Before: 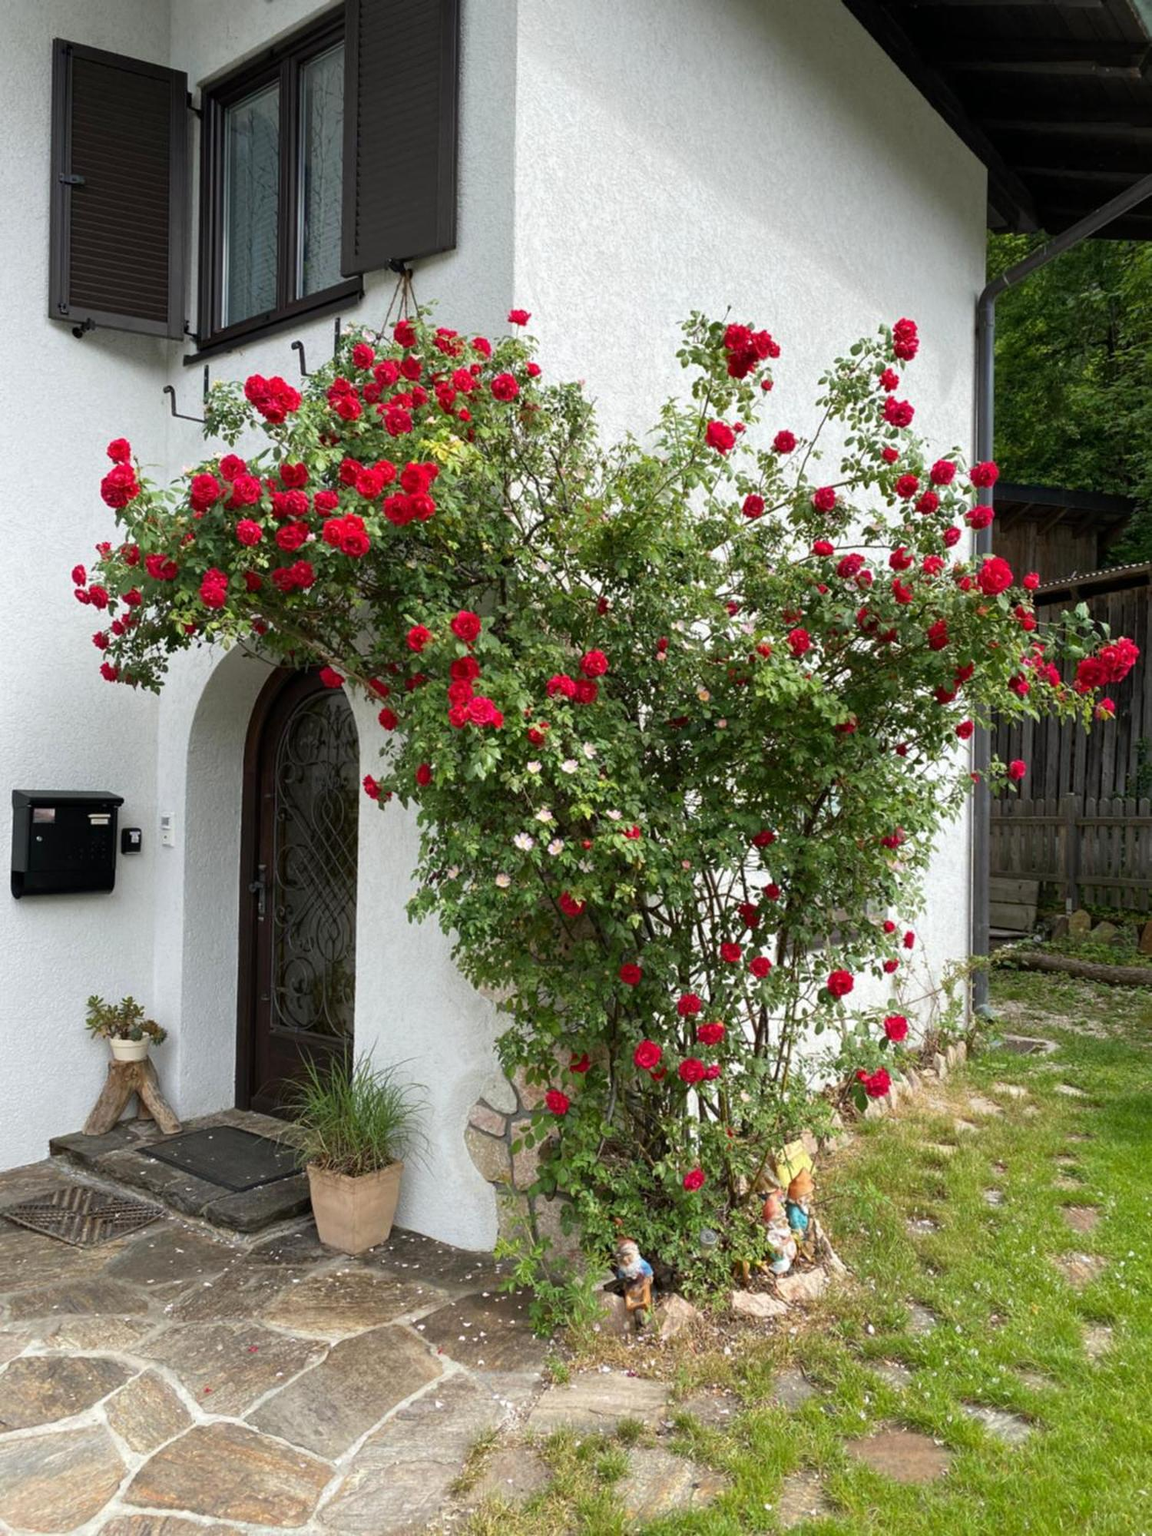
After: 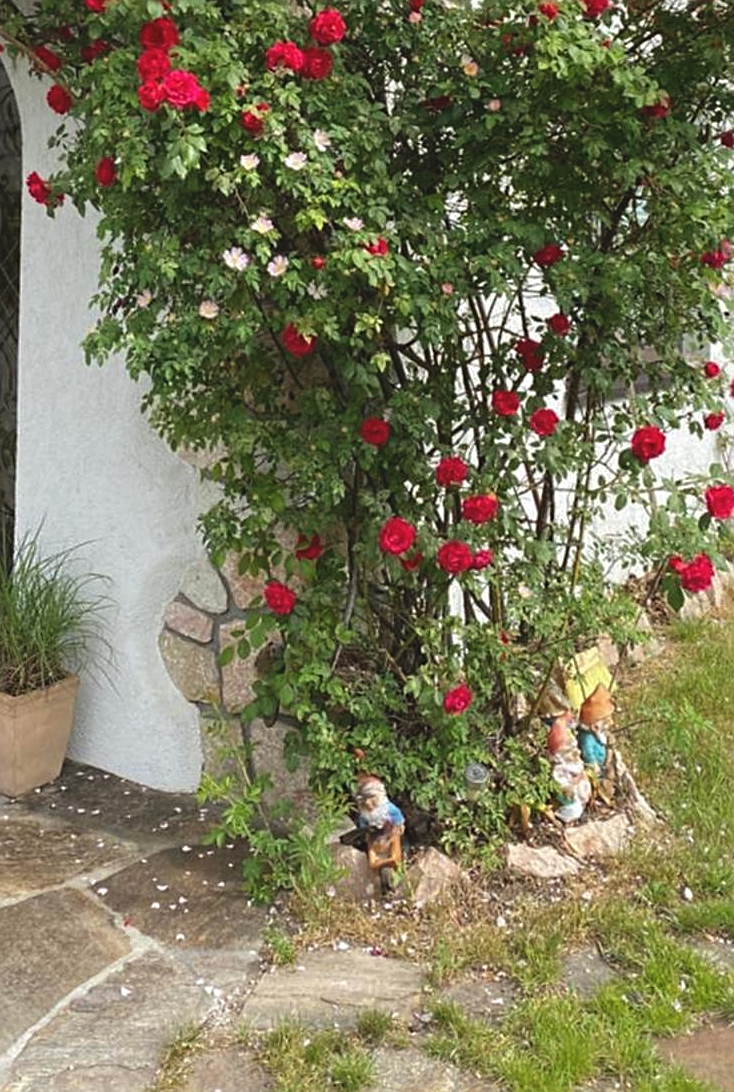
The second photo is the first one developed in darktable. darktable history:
sharpen: on, module defaults
crop: left 29.799%, top 41.891%, right 21.201%, bottom 3.469%
shadows and highlights: shadows -20.28, white point adjustment -1.94, highlights -34.73
exposure: black level correction -0.009, exposure 0.072 EV, compensate exposure bias true, compensate highlight preservation false
